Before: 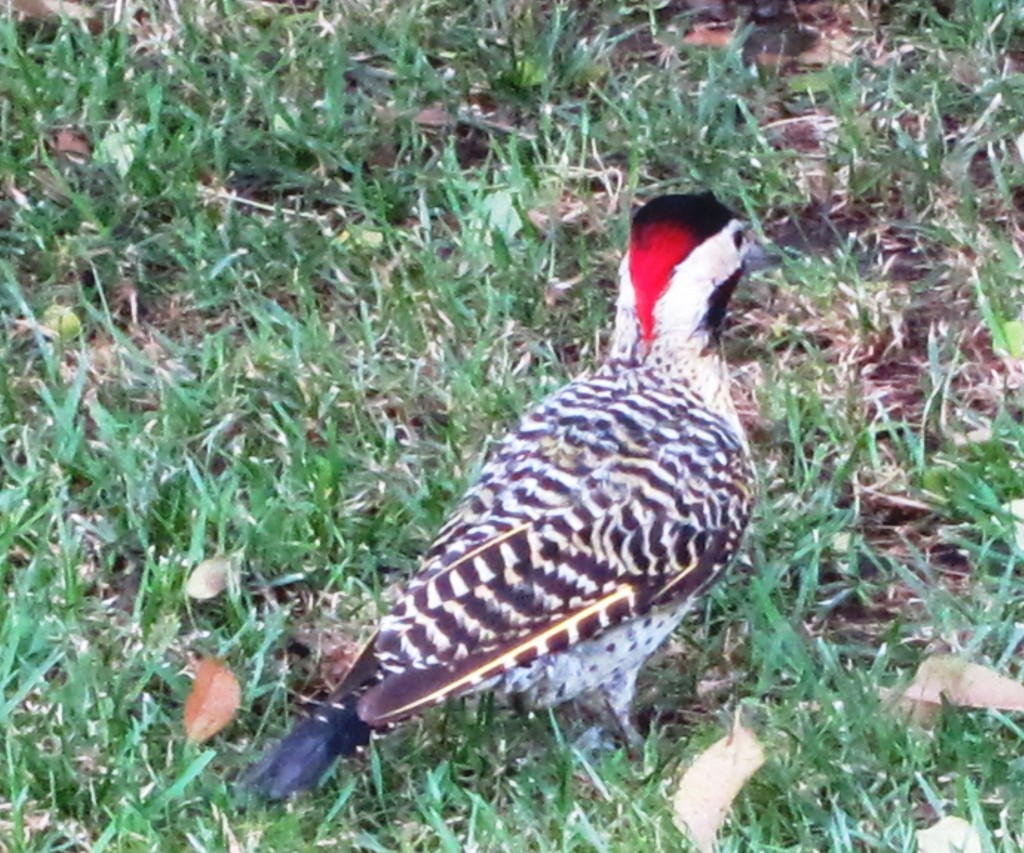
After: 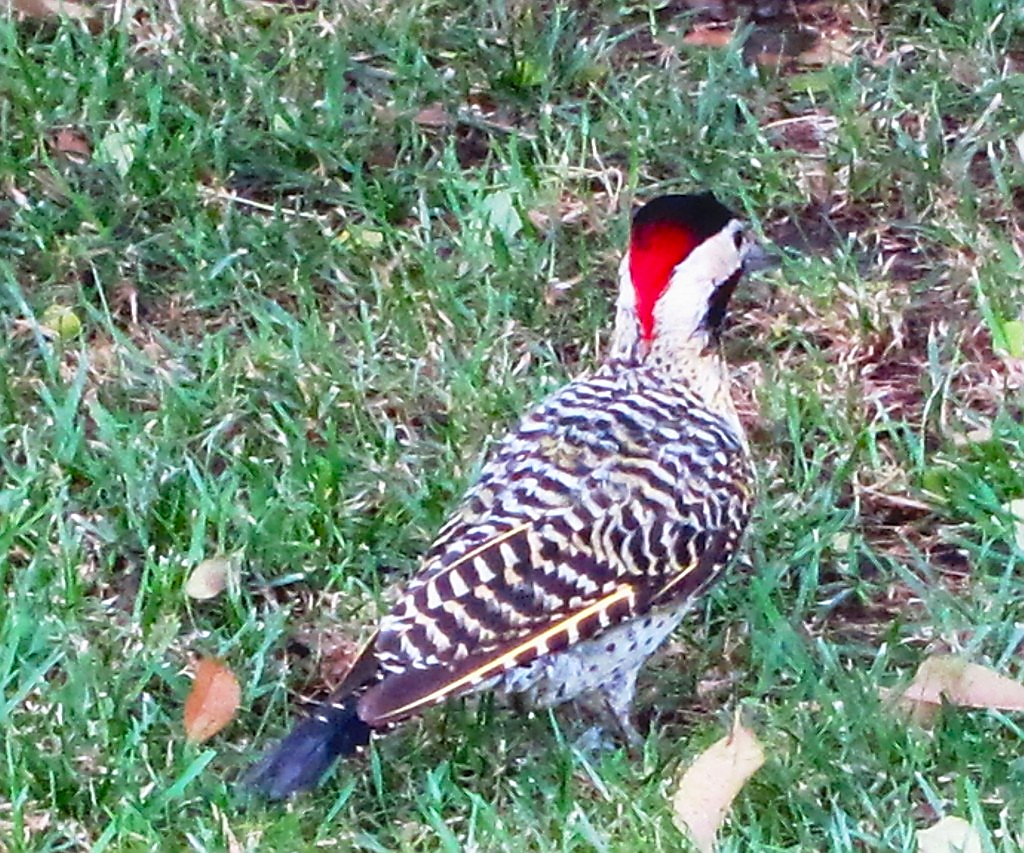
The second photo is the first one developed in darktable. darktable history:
color balance rgb: linear chroma grading › shadows -8%, linear chroma grading › global chroma 10%, perceptual saturation grading › global saturation 2%, perceptual saturation grading › highlights -2%, perceptual saturation grading › mid-tones 4%, perceptual saturation grading › shadows 8%, perceptual brilliance grading › global brilliance 2%, perceptual brilliance grading › highlights -4%, global vibrance 16%, saturation formula JzAzBz (2021)
sharpen: radius 1.4, amount 1.25, threshold 0.7
